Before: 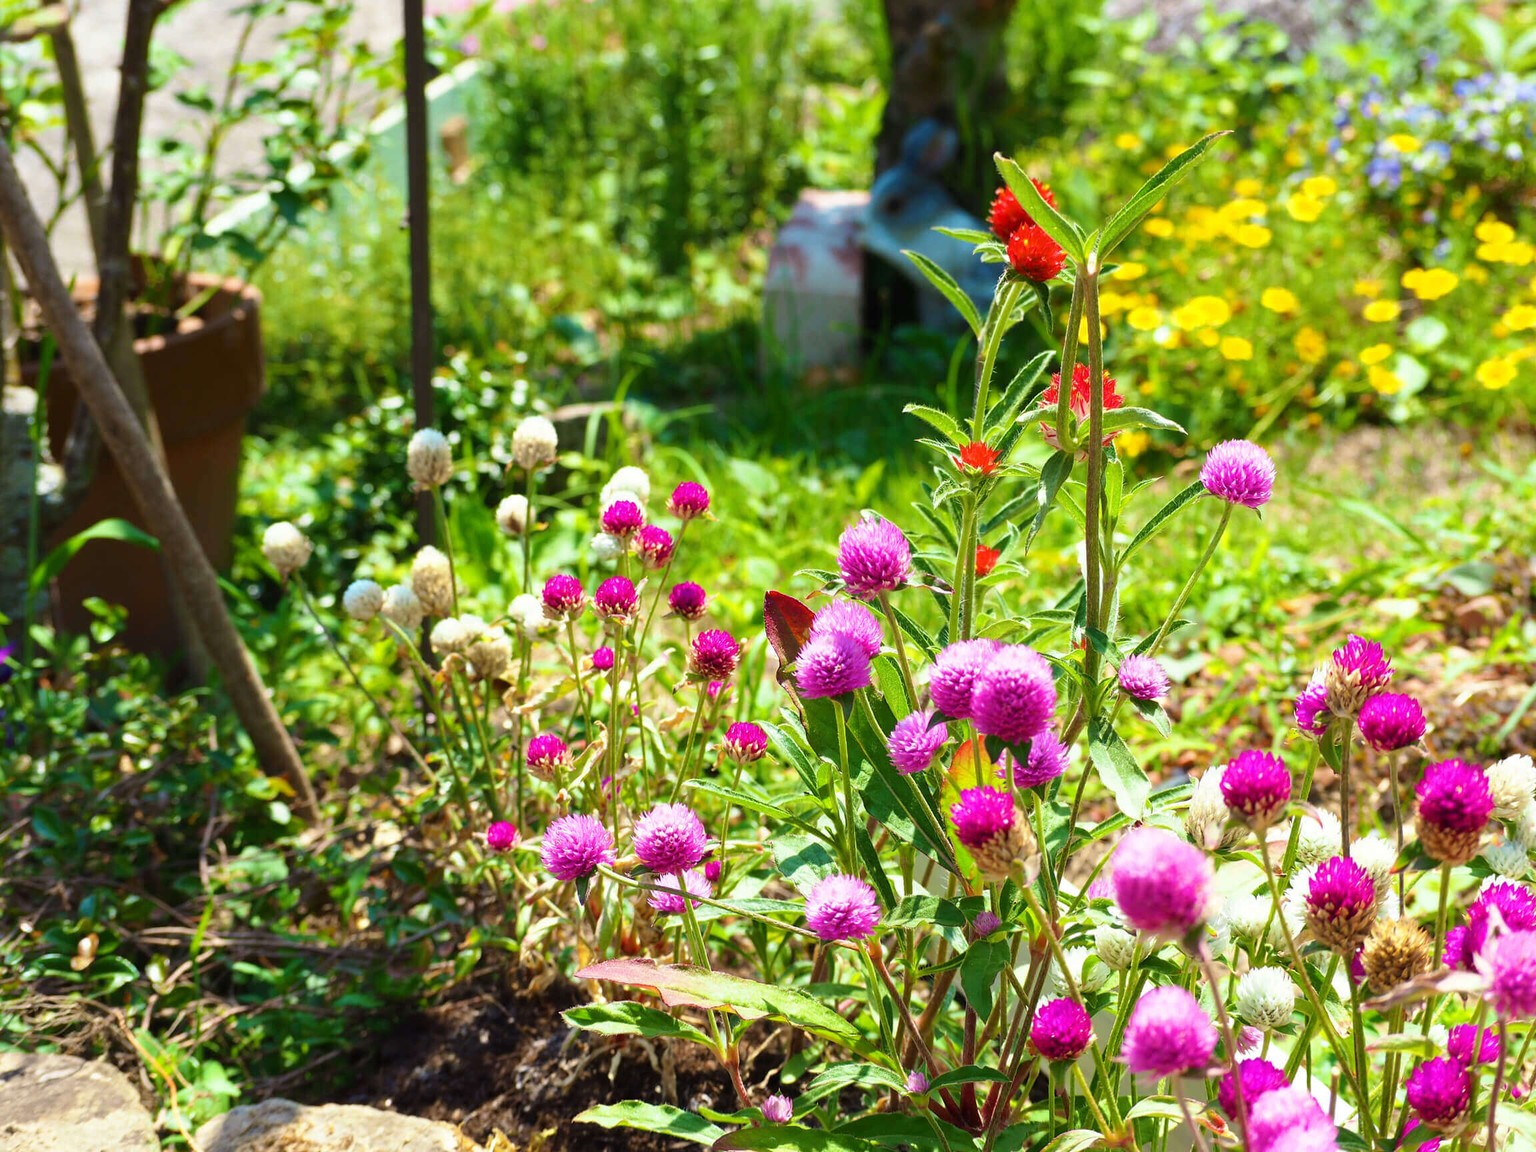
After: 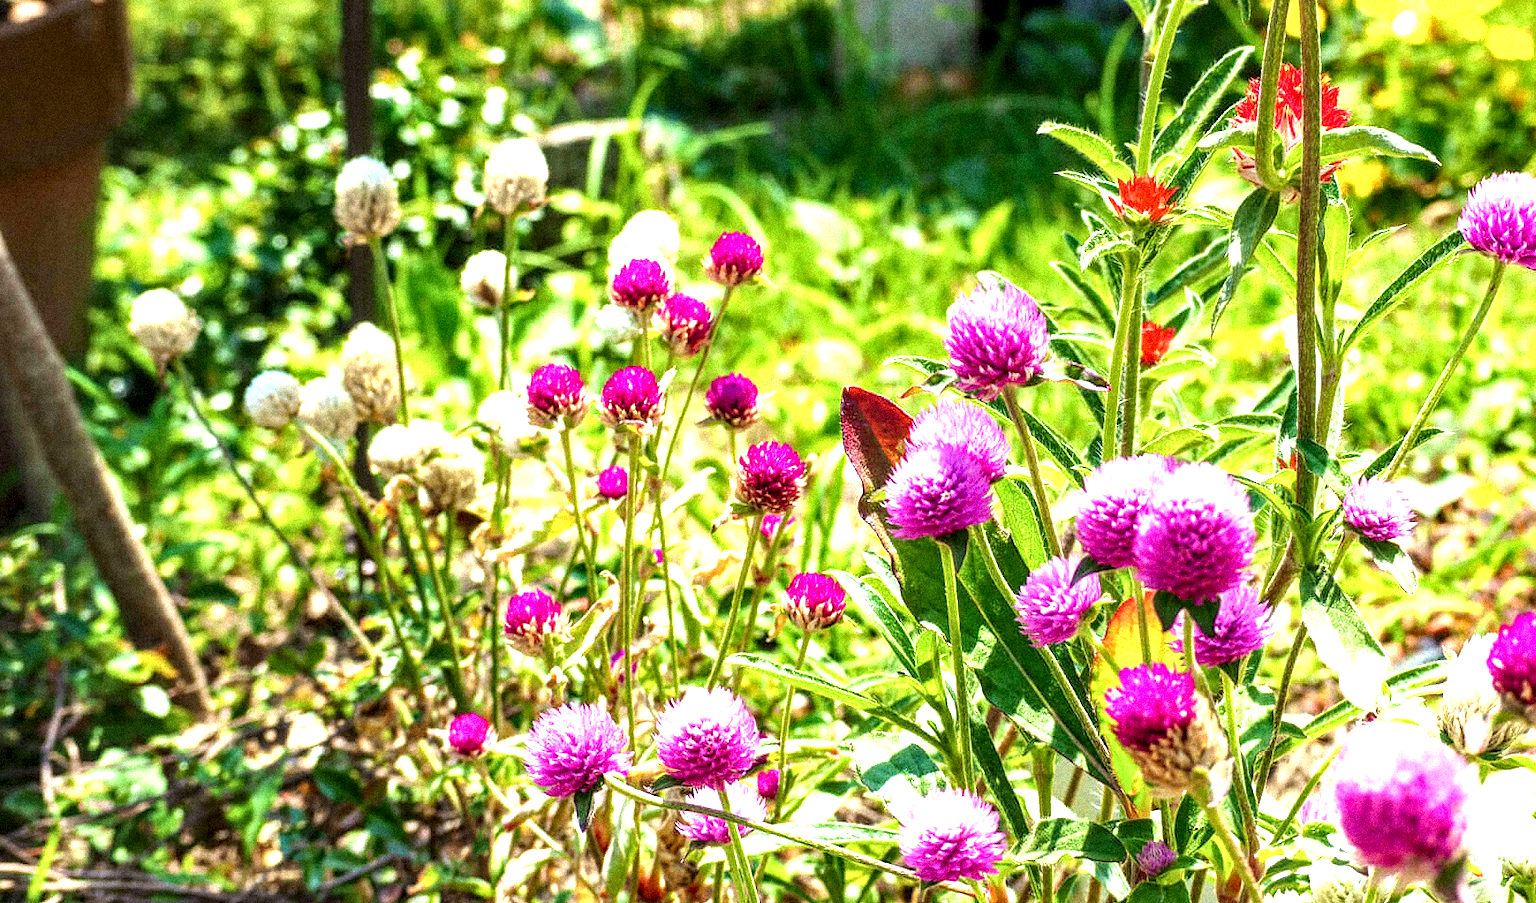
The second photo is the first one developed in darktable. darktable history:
local contrast: highlights 79%, shadows 56%, detail 175%, midtone range 0.428
white balance: red 1, blue 1
crop: left 11.123%, top 27.61%, right 18.3%, bottom 17.034%
grain: strength 35%, mid-tones bias 0%
exposure: black level correction 0, exposure 0.7 EV, compensate exposure bias true, compensate highlight preservation false
